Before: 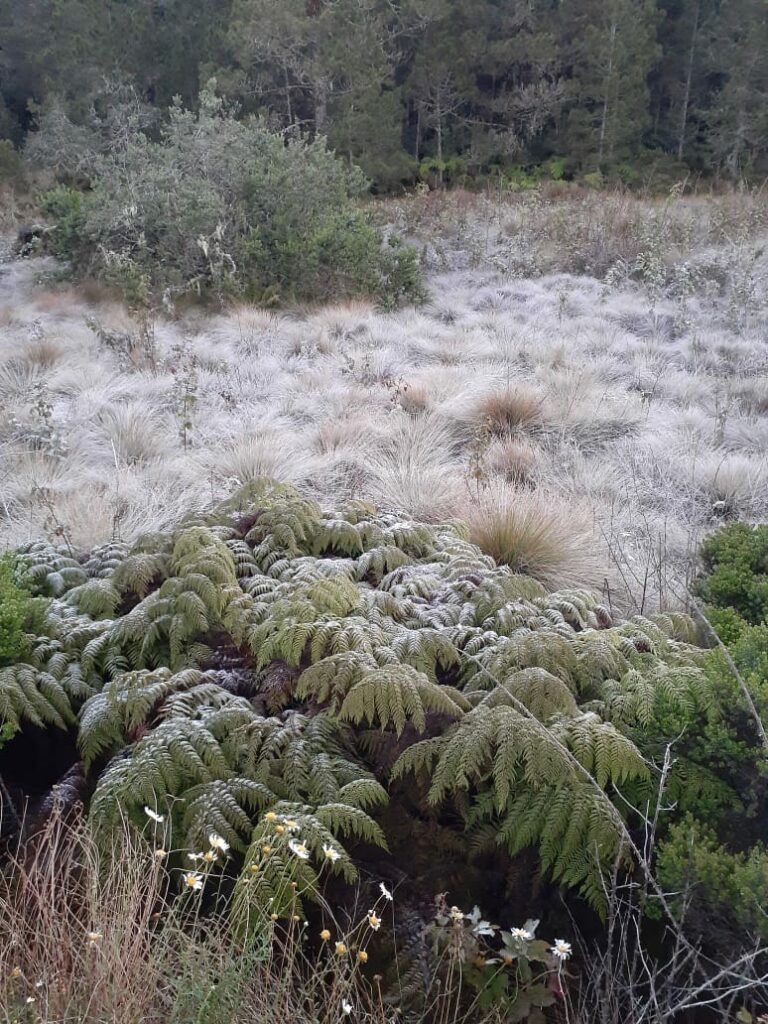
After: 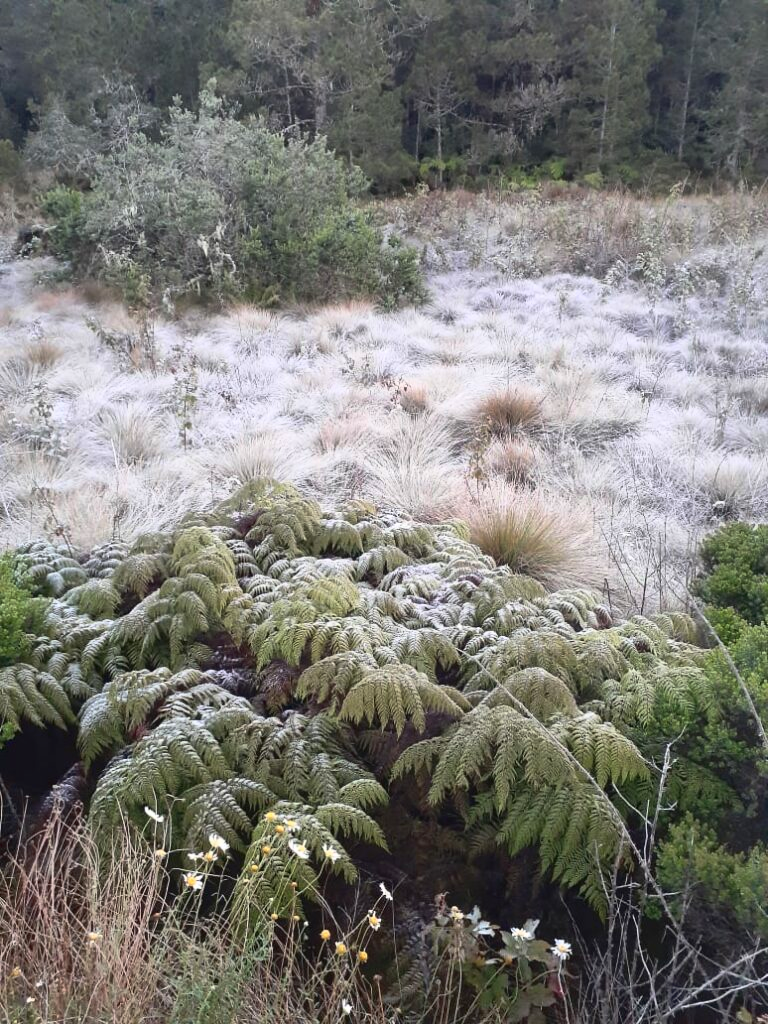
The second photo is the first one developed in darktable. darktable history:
tone curve: curves: ch0 [(0, 0.013) (0.198, 0.175) (0.512, 0.582) (0.625, 0.754) (0.81, 0.934) (1, 1)], color space Lab, linked channels, preserve colors none
shadows and highlights: on, module defaults
